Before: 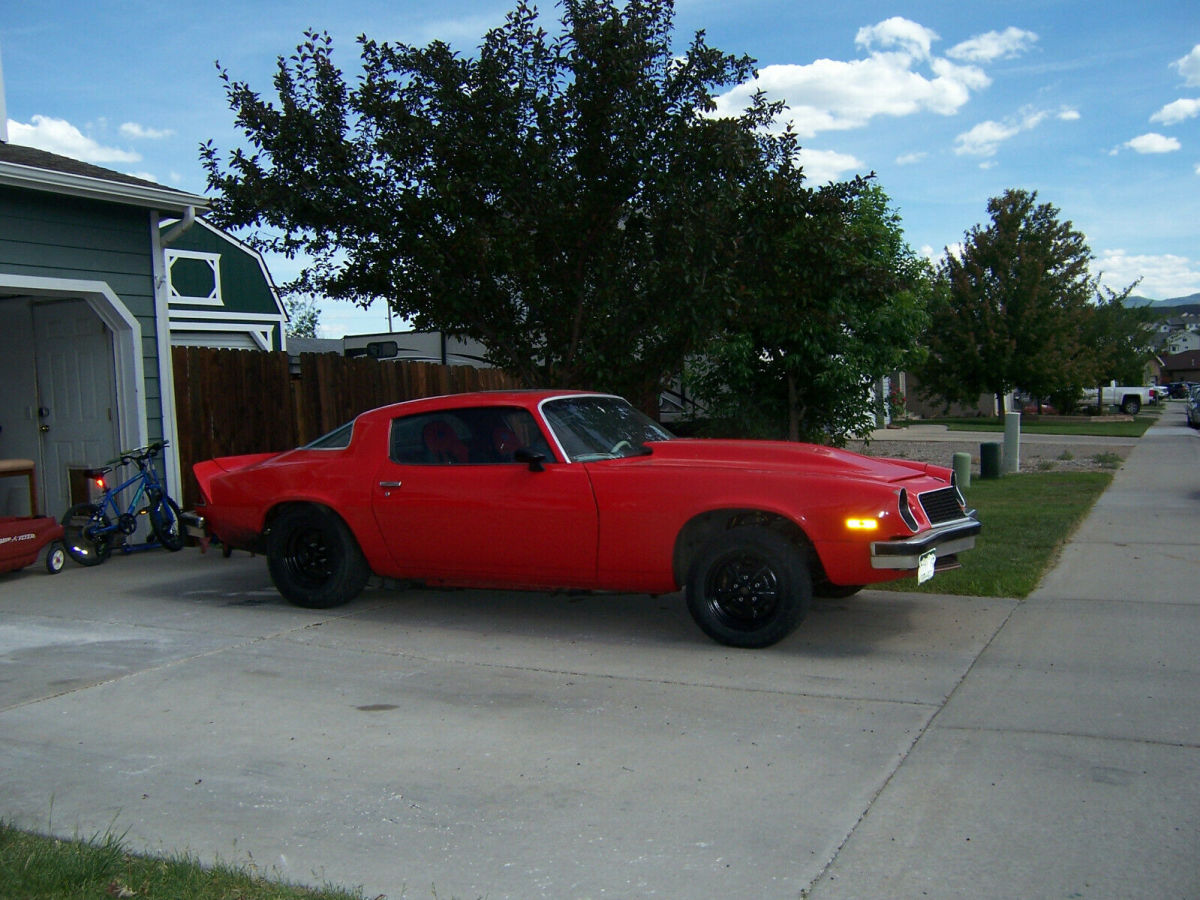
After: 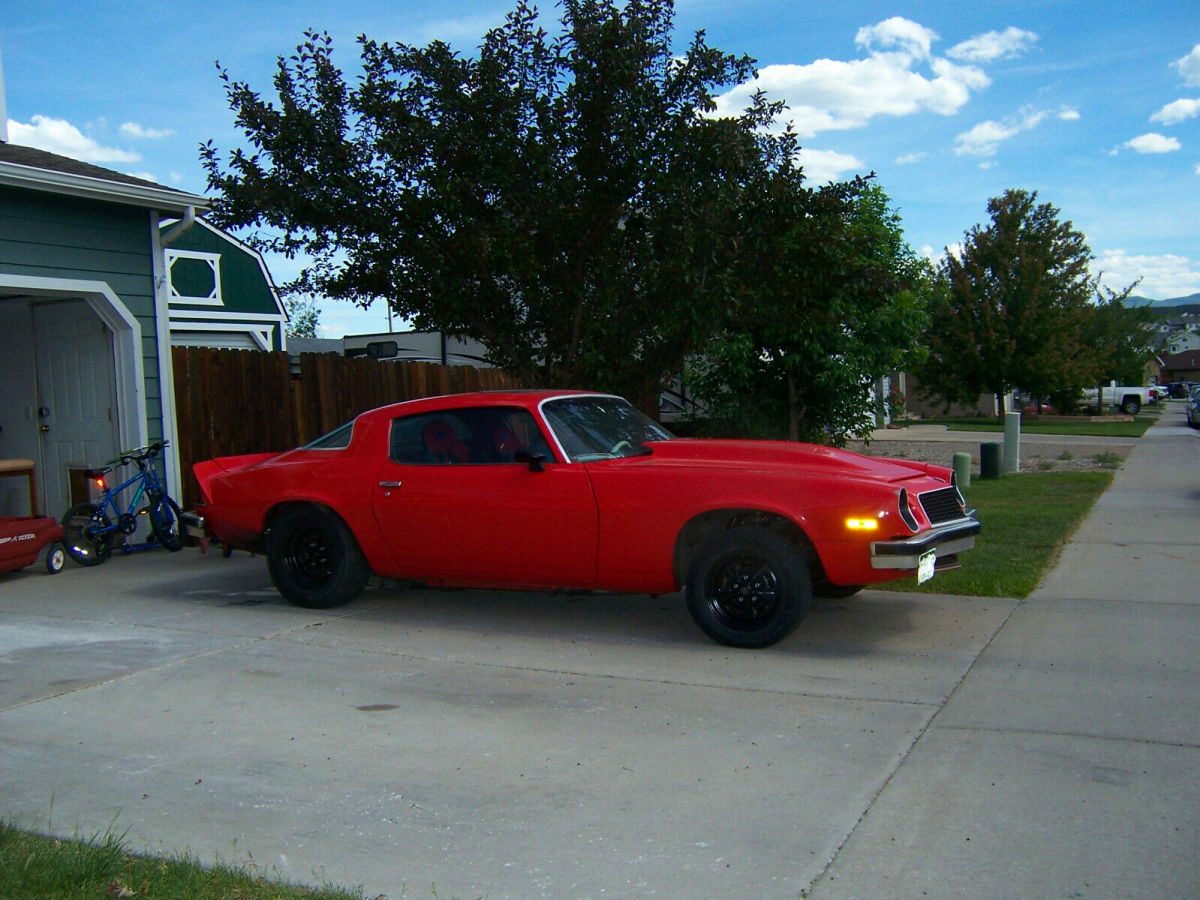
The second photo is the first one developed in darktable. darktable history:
color balance rgb: power › hue 61.11°, perceptual saturation grading › global saturation 0.208%, global vibrance 34.817%
